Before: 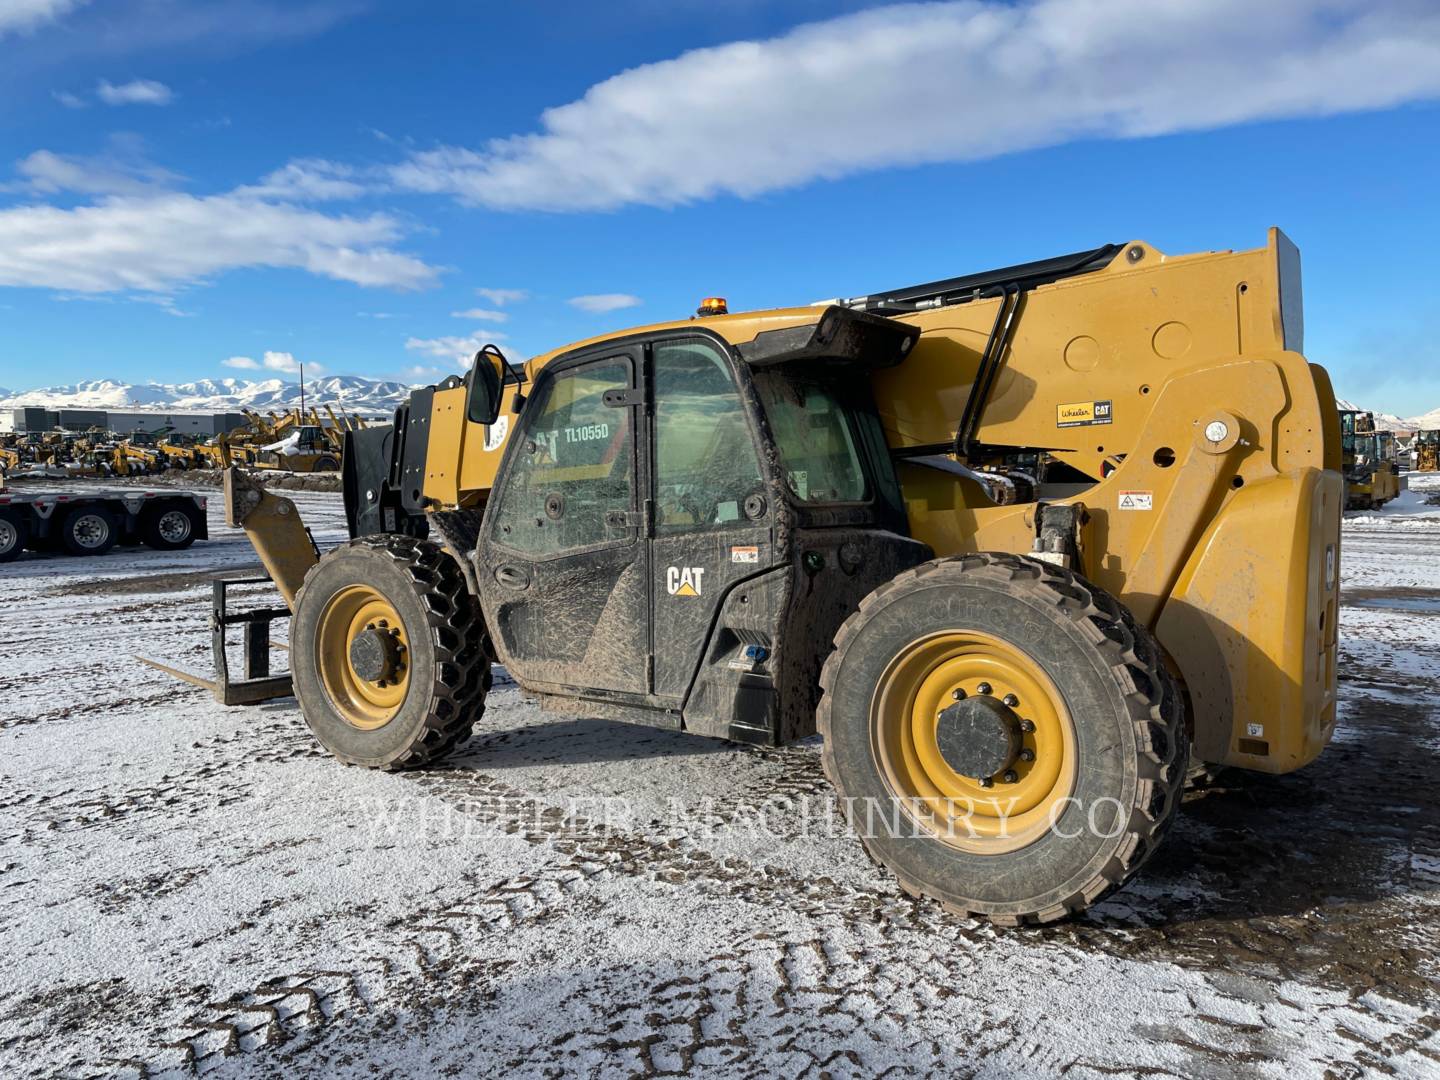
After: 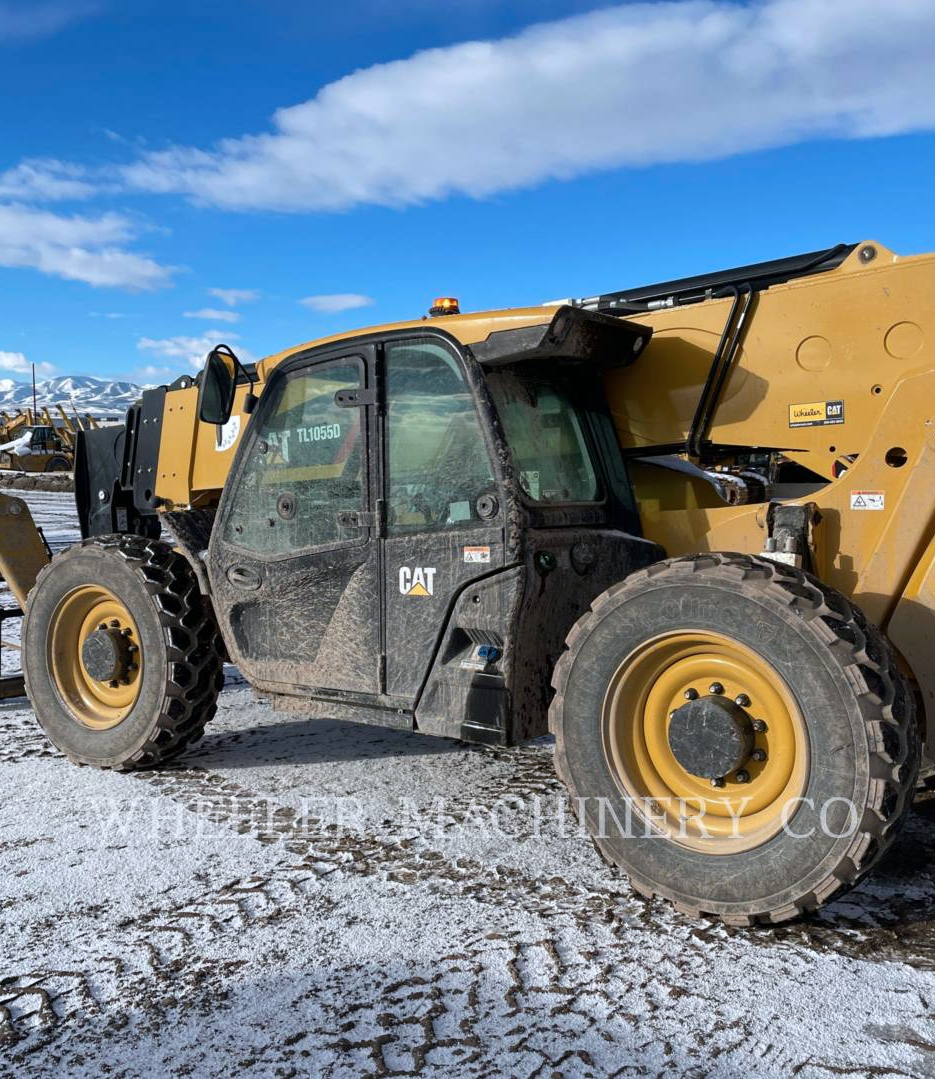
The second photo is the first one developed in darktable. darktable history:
color correction: highlights a* -0.645, highlights b* -8.55
crop and rotate: left 18.668%, right 16.365%
